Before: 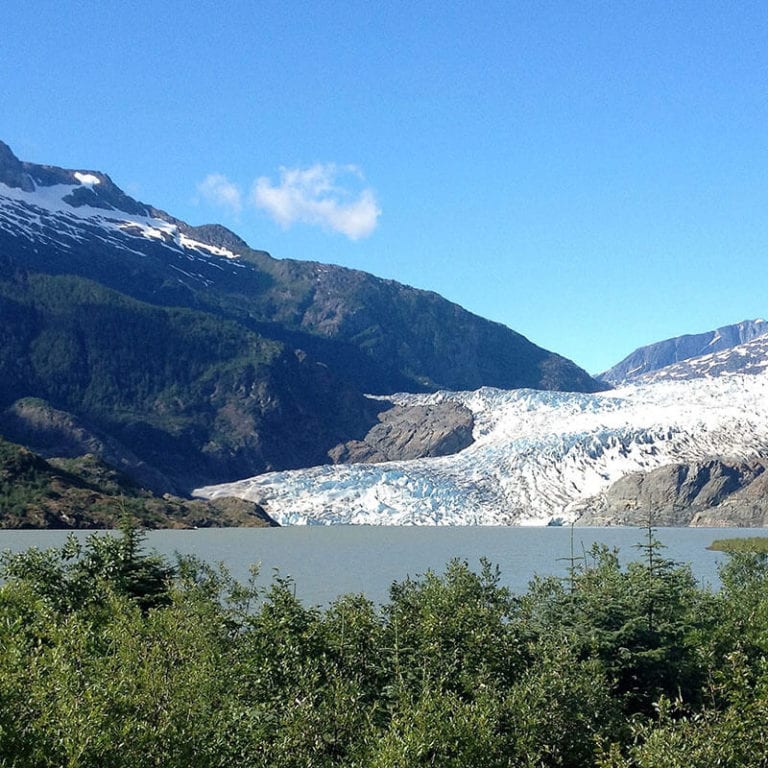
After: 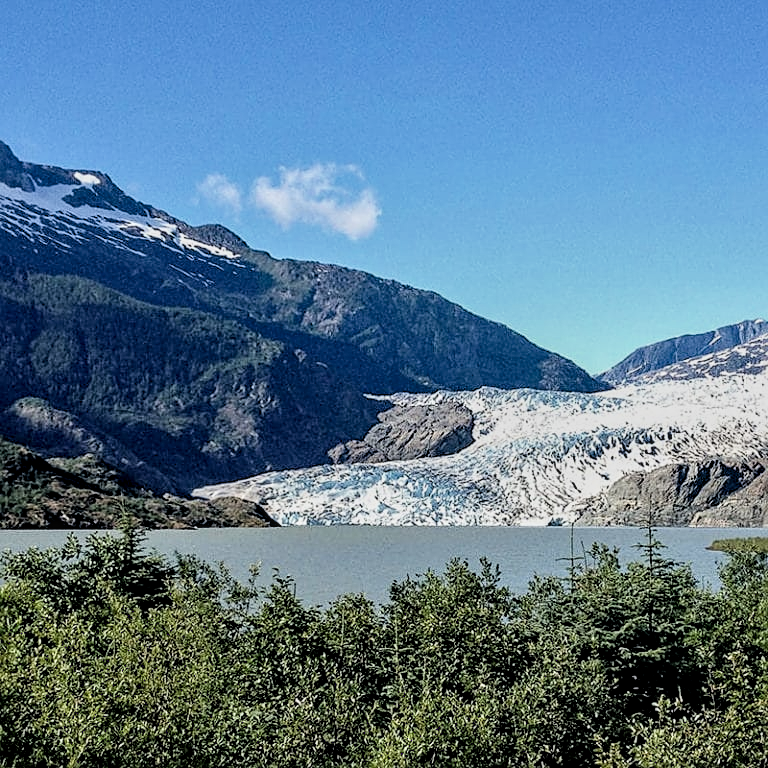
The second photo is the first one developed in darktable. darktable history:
sharpen: on, module defaults
filmic rgb: black relative exposure -7.65 EV, white relative exposure 4.56 EV, threshold 3.04 EV, hardness 3.61, color science v6 (2022), enable highlight reconstruction true
contrast equalizer: octaves 7, y [[0.601, 0.6, 0.598, 0.598, 0.6, 0.601], [0.5 ×6], [0.5 ×6], [0 ×6], [0 ×6]]
local contrast: detail 130%
